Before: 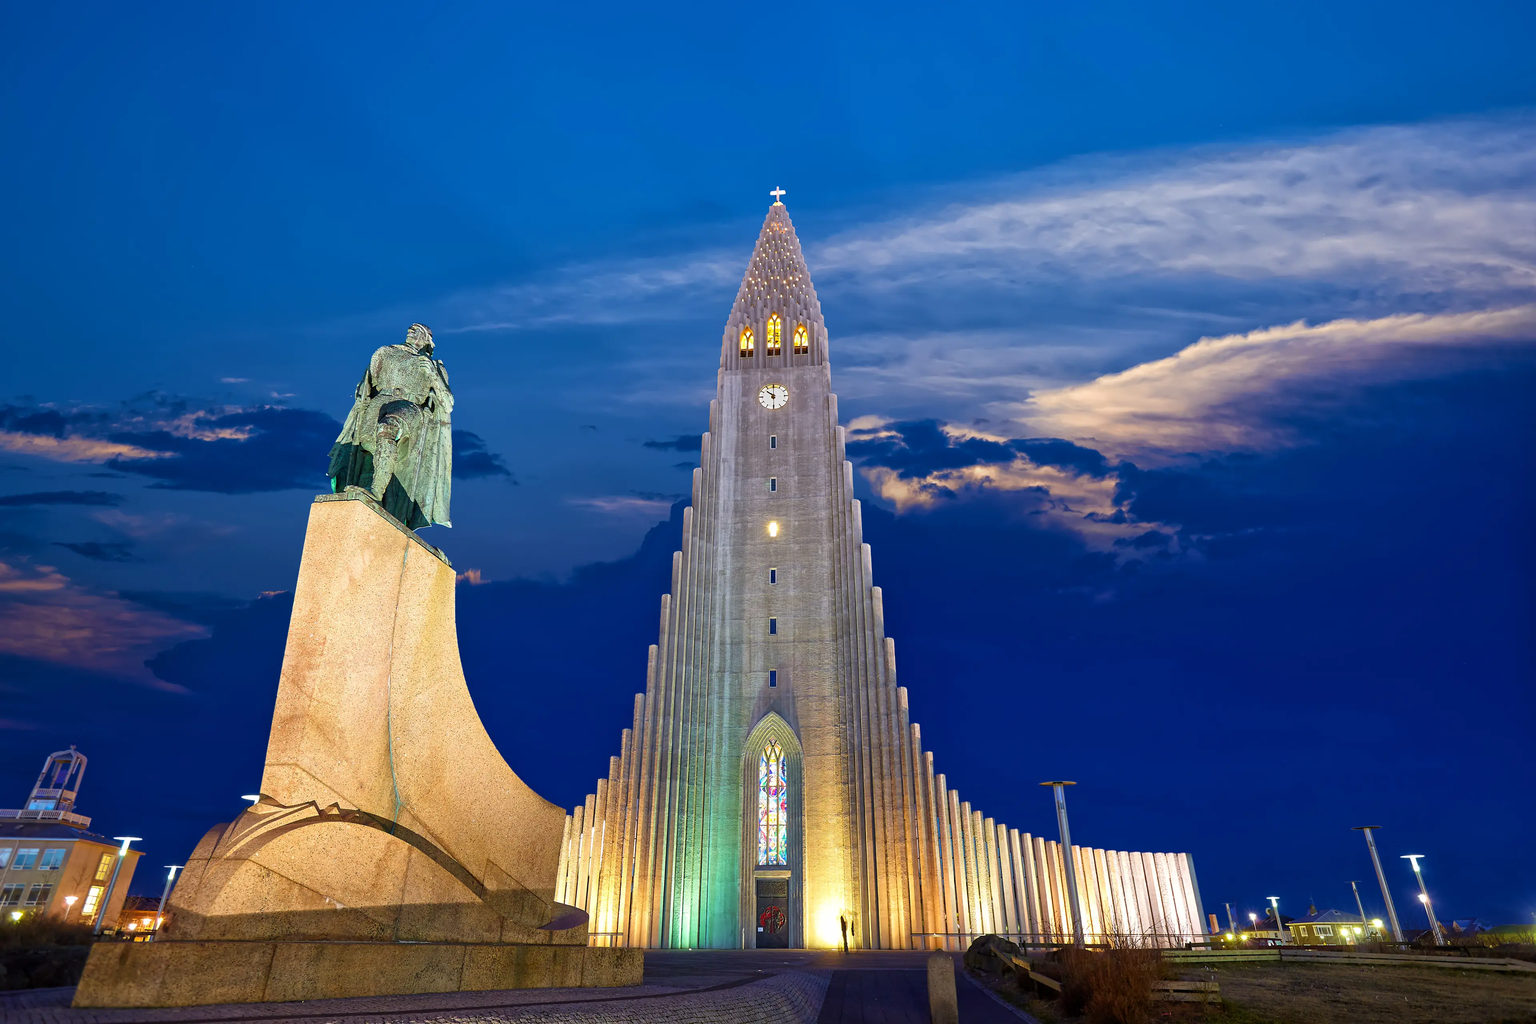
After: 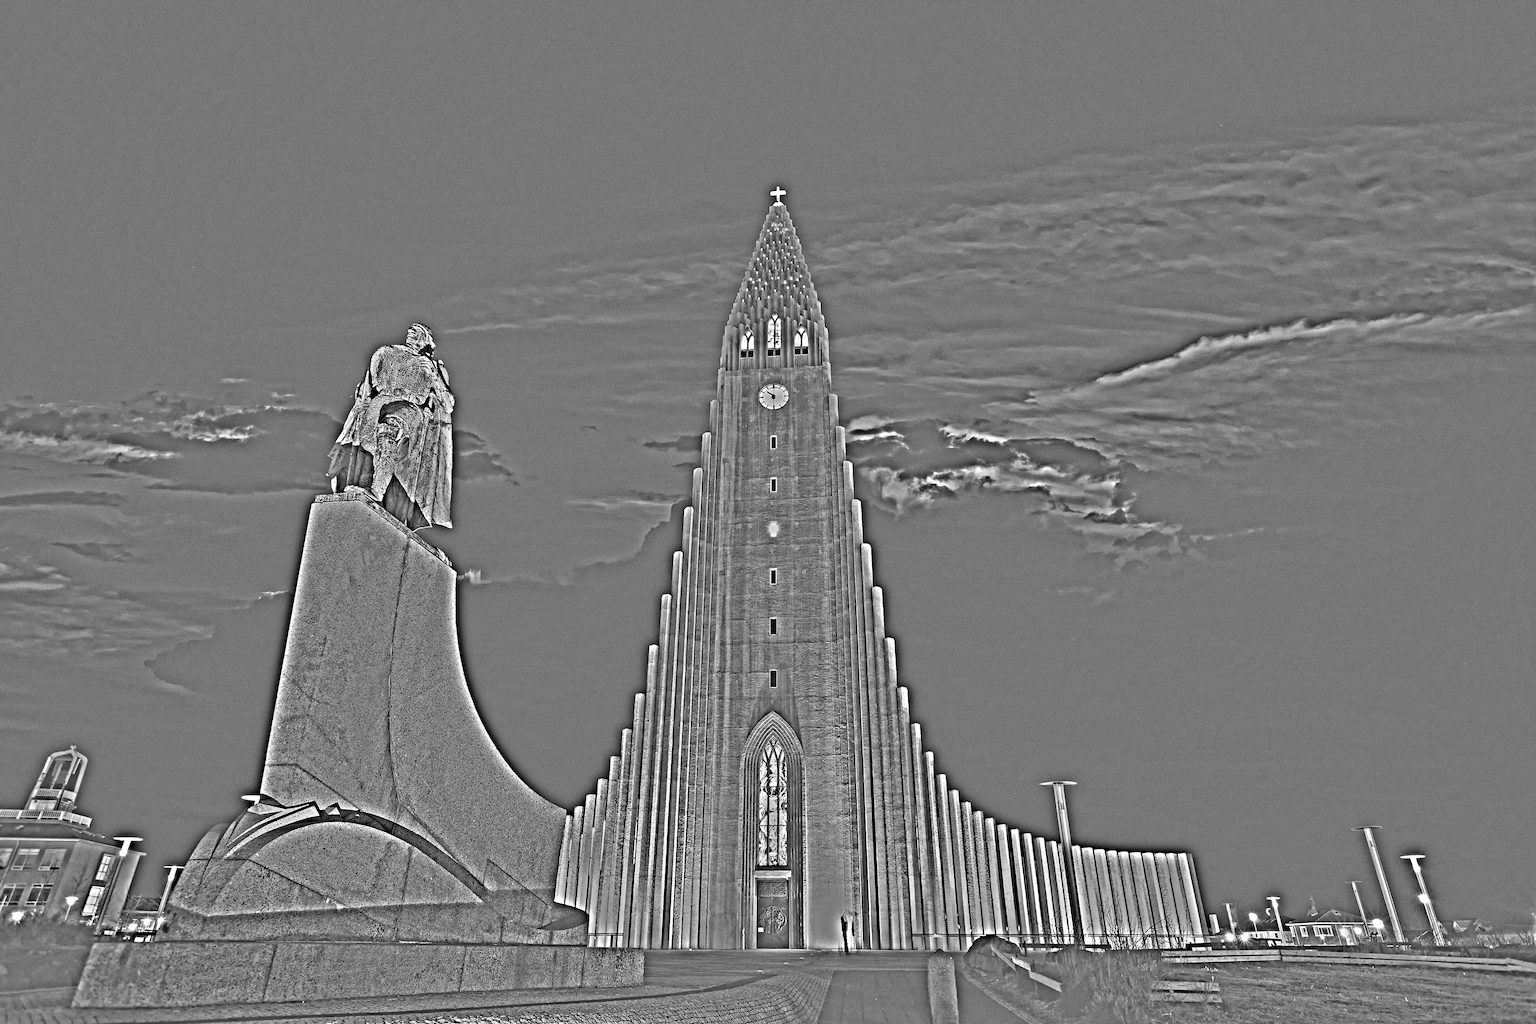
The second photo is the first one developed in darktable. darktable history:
highpass: on, module defaults
grain: coarseness 0.09 ISO
